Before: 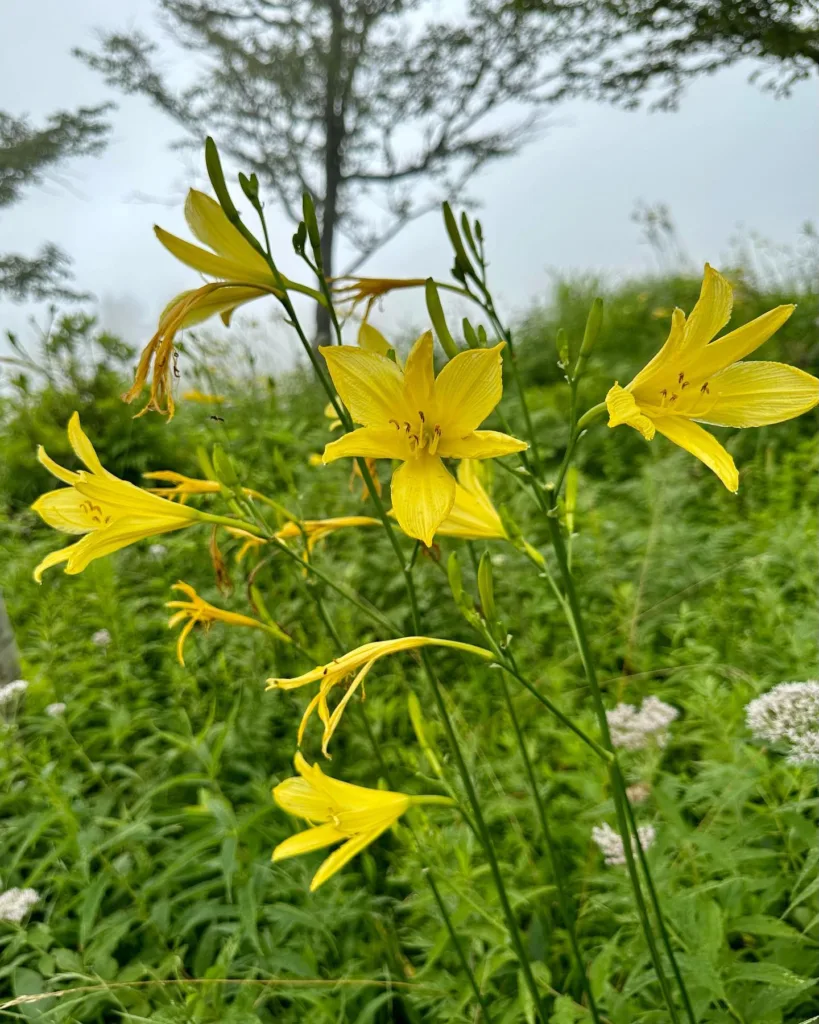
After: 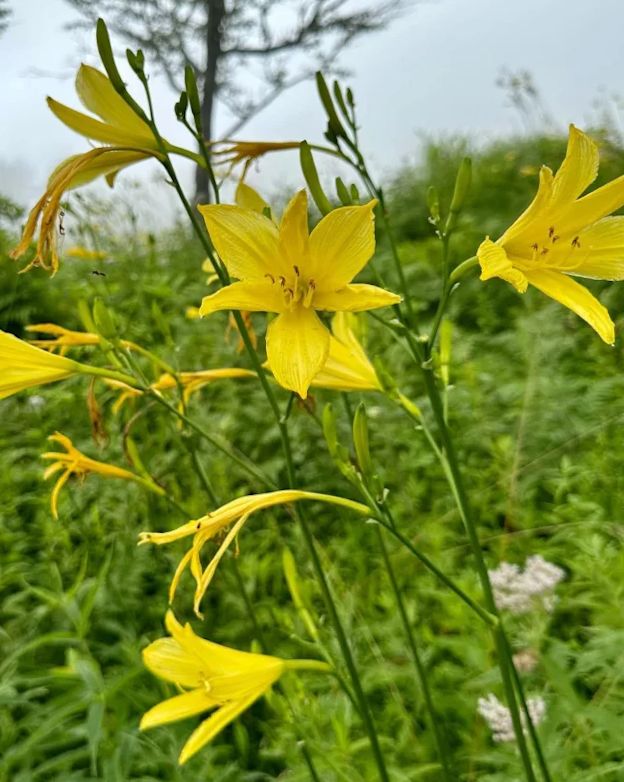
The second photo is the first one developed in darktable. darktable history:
rotate and perspective: rotation 0.128°, lens shift (vertical) -0.181, lens shift (horizontal) -0.044, shear 0.001, automatic cropping off
crop and rotate: left 17.046%, top 10.659%, right 12.989%, bottom 14.553%
